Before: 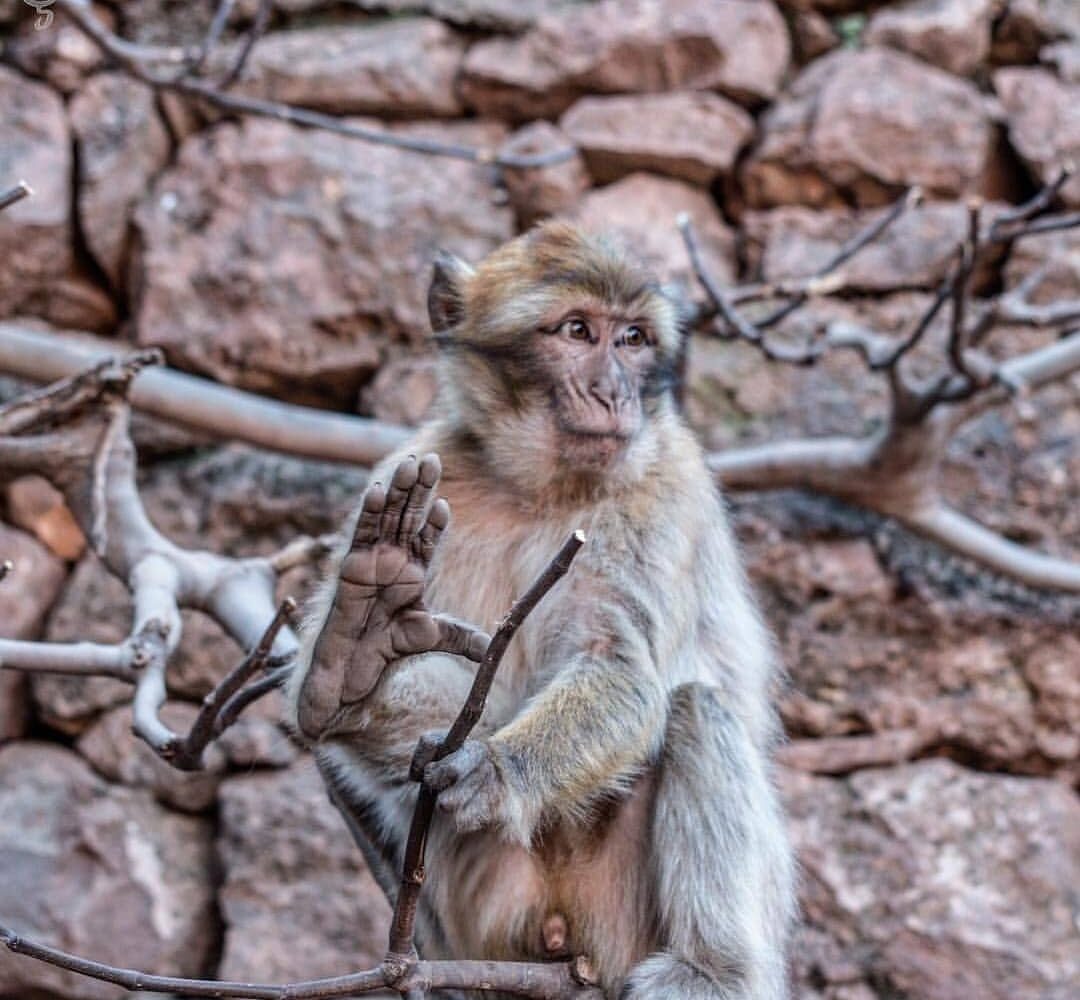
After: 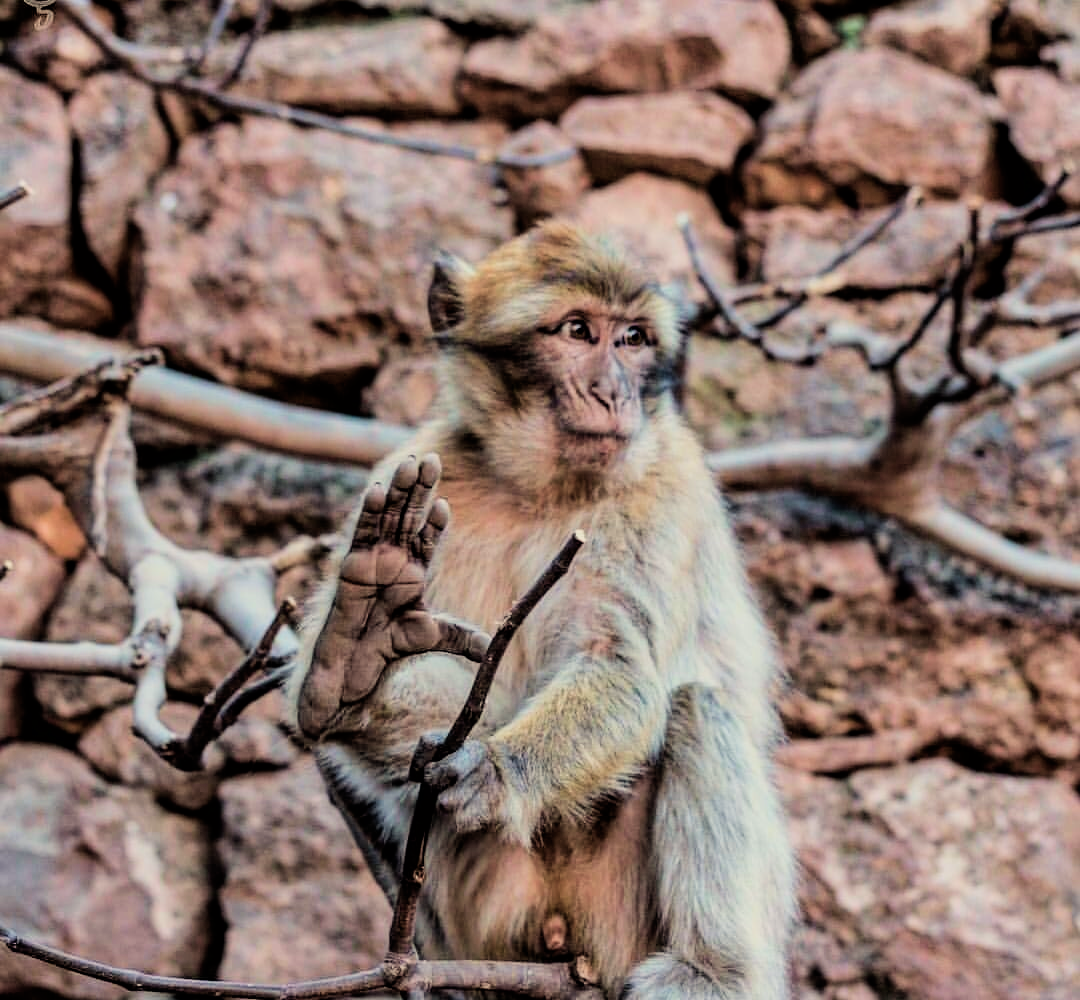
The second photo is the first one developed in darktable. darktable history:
velvia: strength 45%
filmic rgb: black relative exposure -5 EV, hardness 2.88, contrast 1.3
white balance: red 1.029, blue 0.92
